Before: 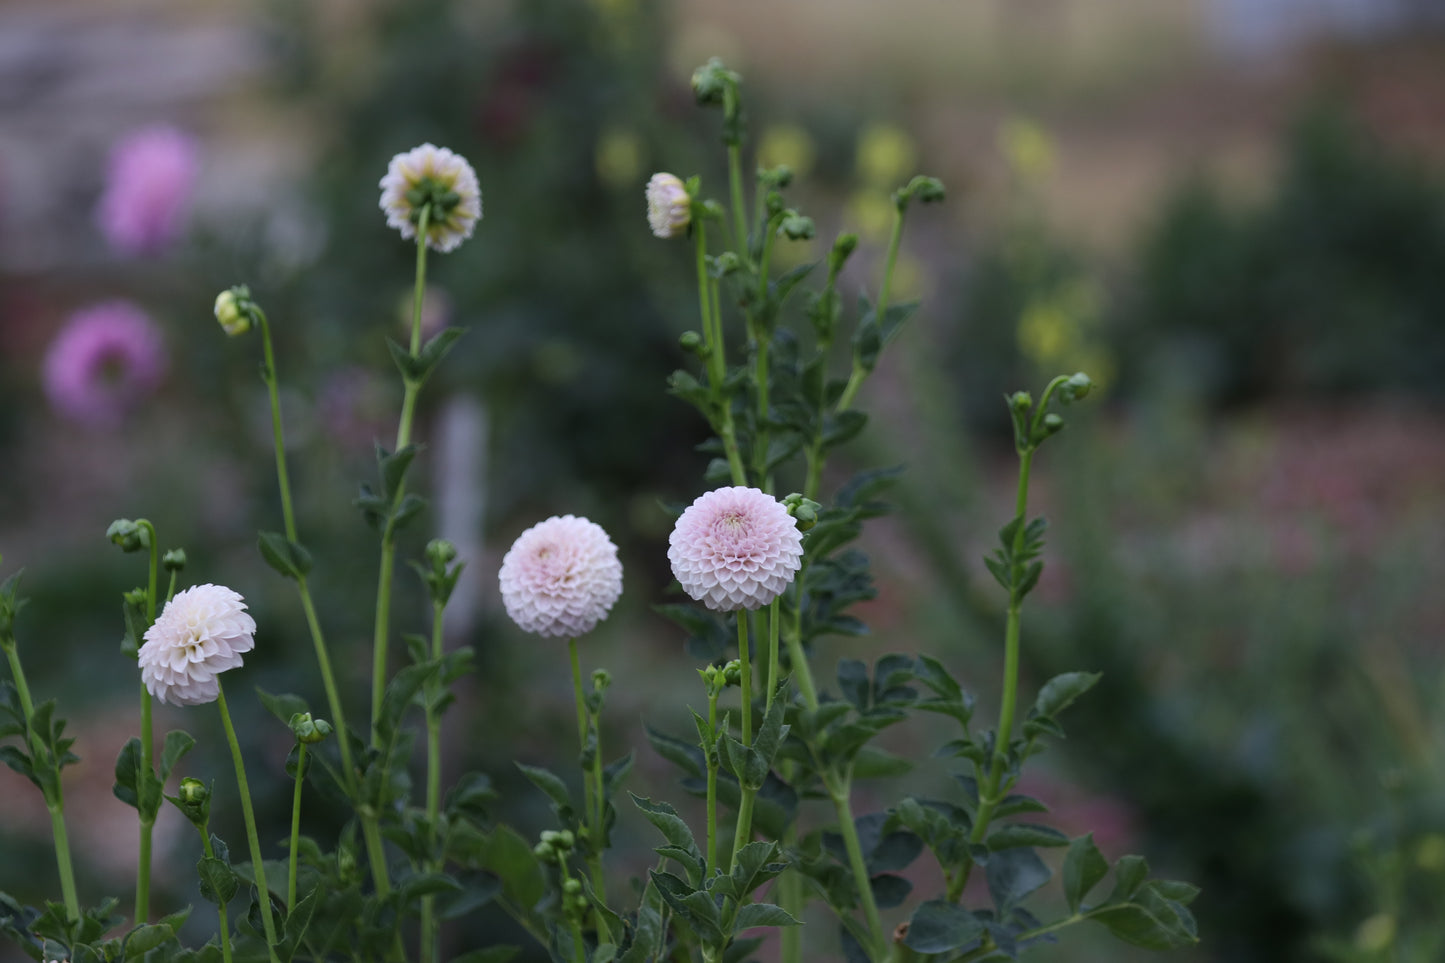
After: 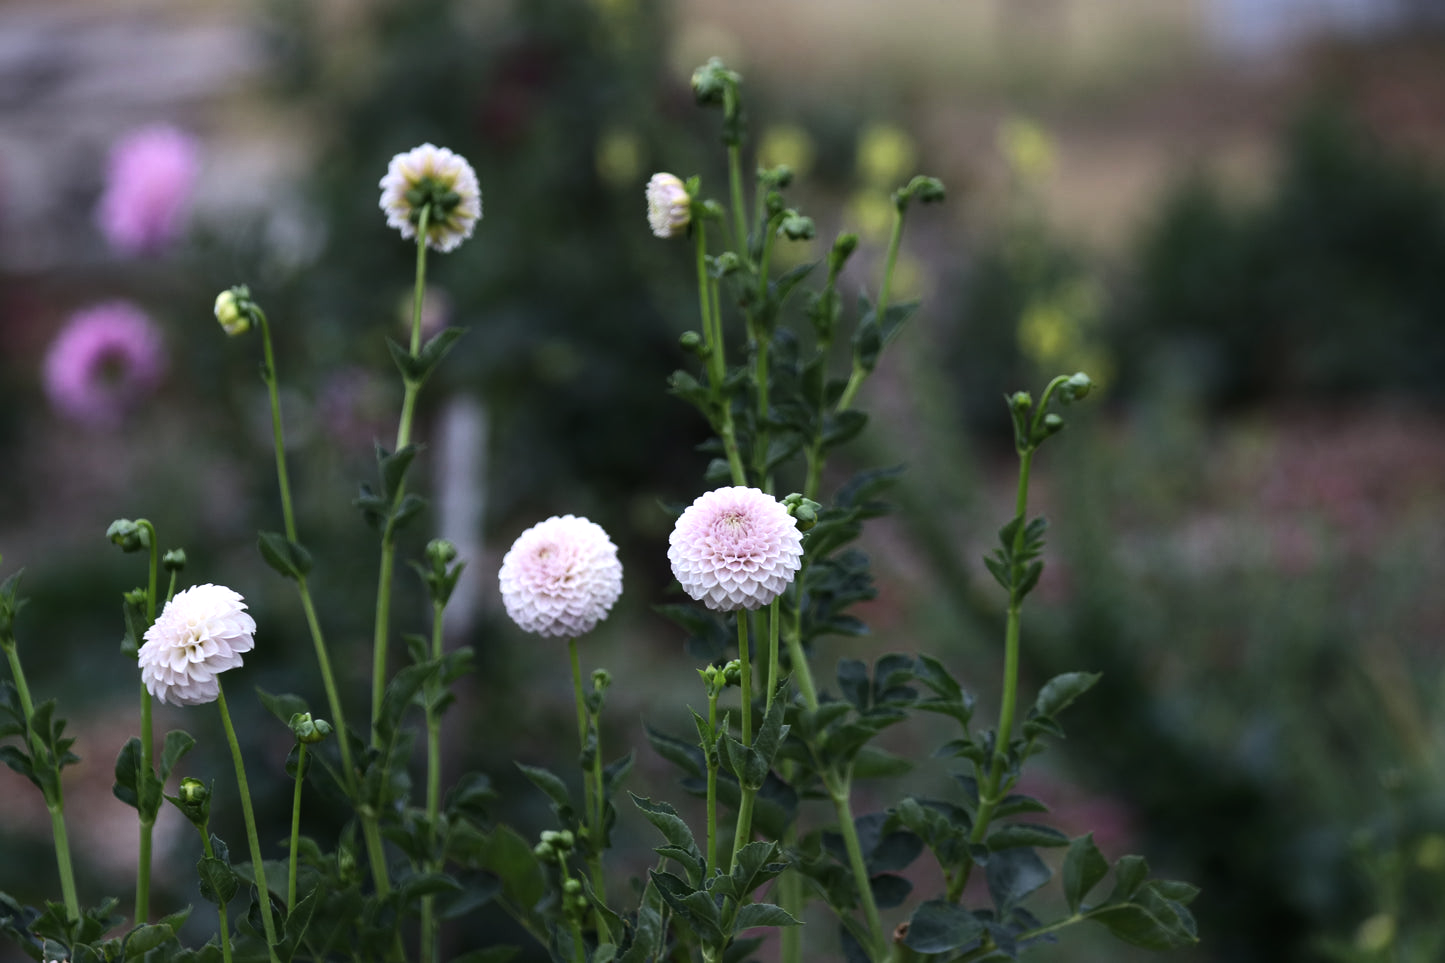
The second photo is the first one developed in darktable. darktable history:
tone equalizer: -8 EV -0.779 EV, -7 EV -0.698 EV, -6 EV -0.621 EV, -5 EV -0.383 EV, -3 EV 0.385 EV, -2 EV 0.6 EV, -1 EV 0.674 EV, +0 EV 0.756 EV, edges refinement/feathering 500, mask exposure compensation -1.57 EV, preserve details no
